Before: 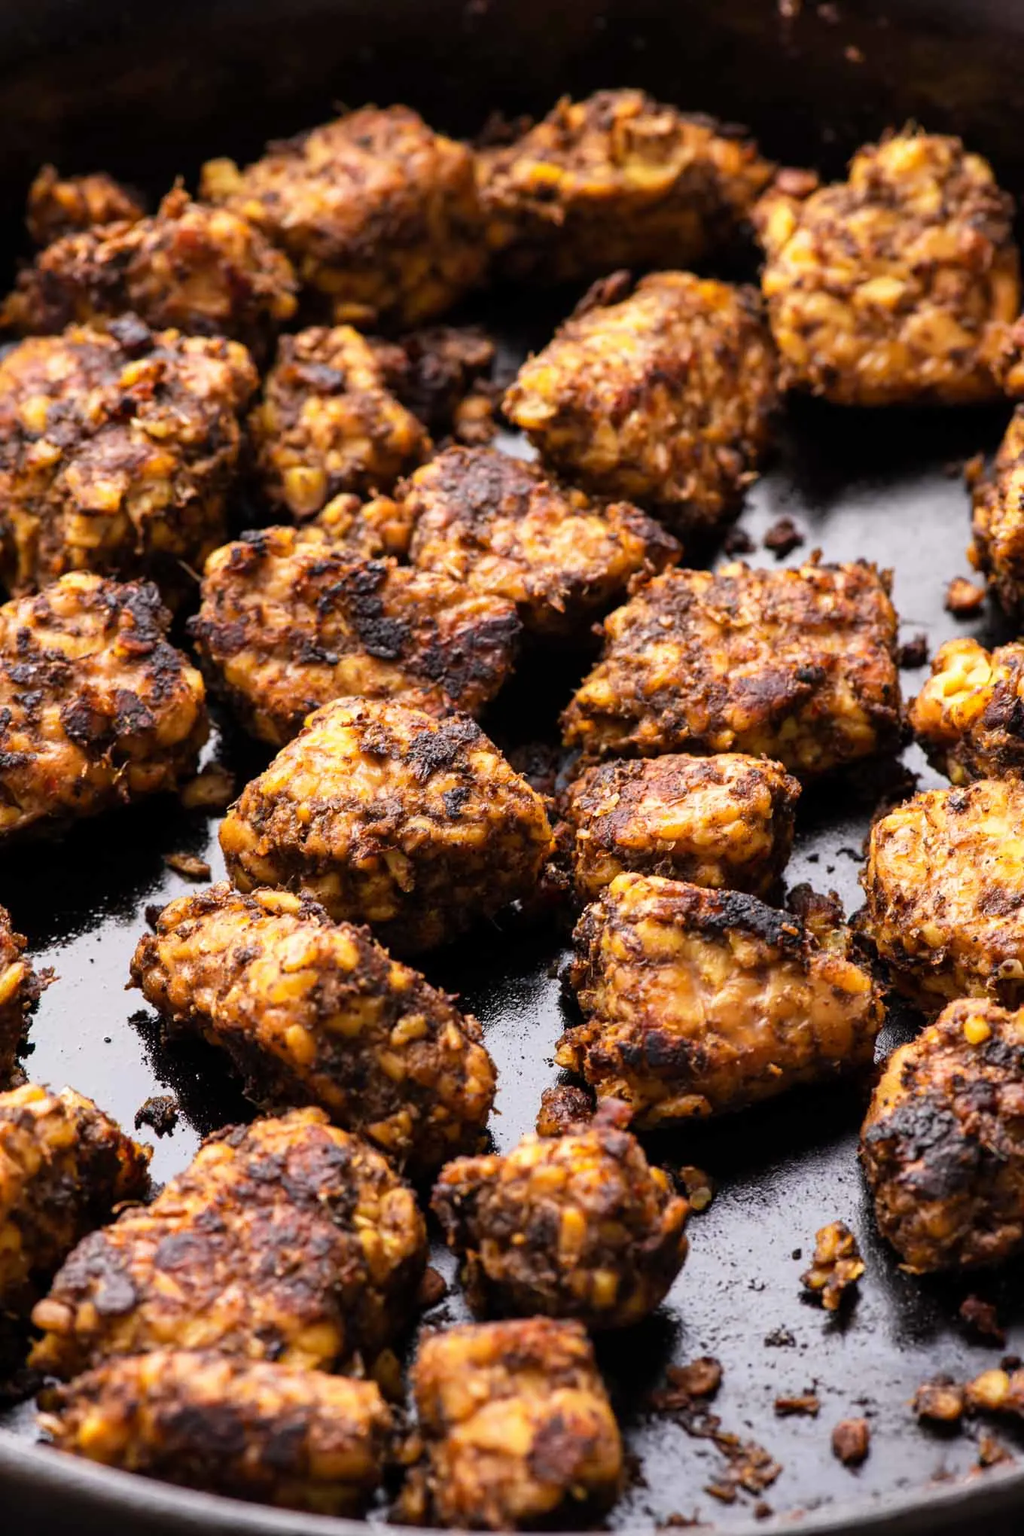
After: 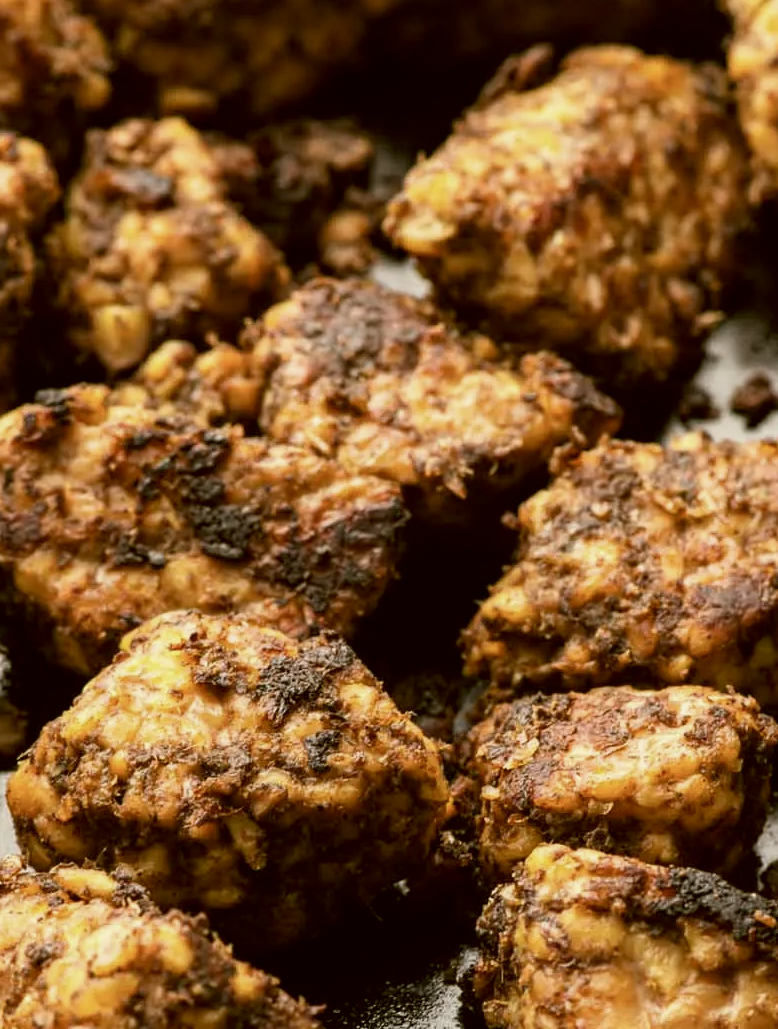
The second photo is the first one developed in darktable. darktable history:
exposure: exposure -0.21 EV, compensate highlight preservation false
color balance: input saturation 80.07%
crop: left 20.932%, top 15.471%, right 21.848%, bottom 34.081%
color correction: highlights a* -1.43, highlights b* 10.12, shadows a* 0.395, shadows b* 19.35
local contrast: highlights 100%, shadows 100%, detail 120%, midtone range 0.2
